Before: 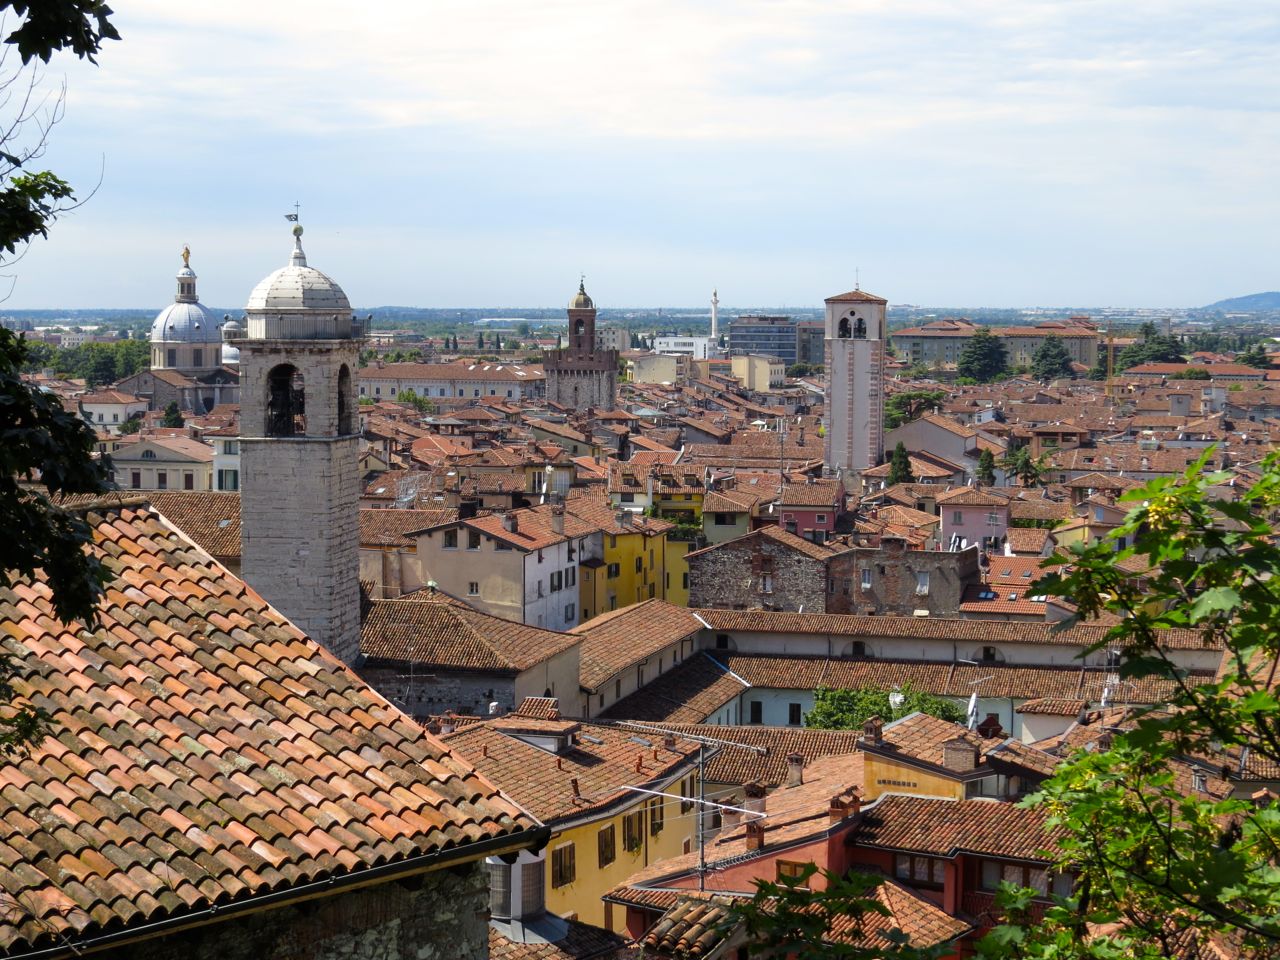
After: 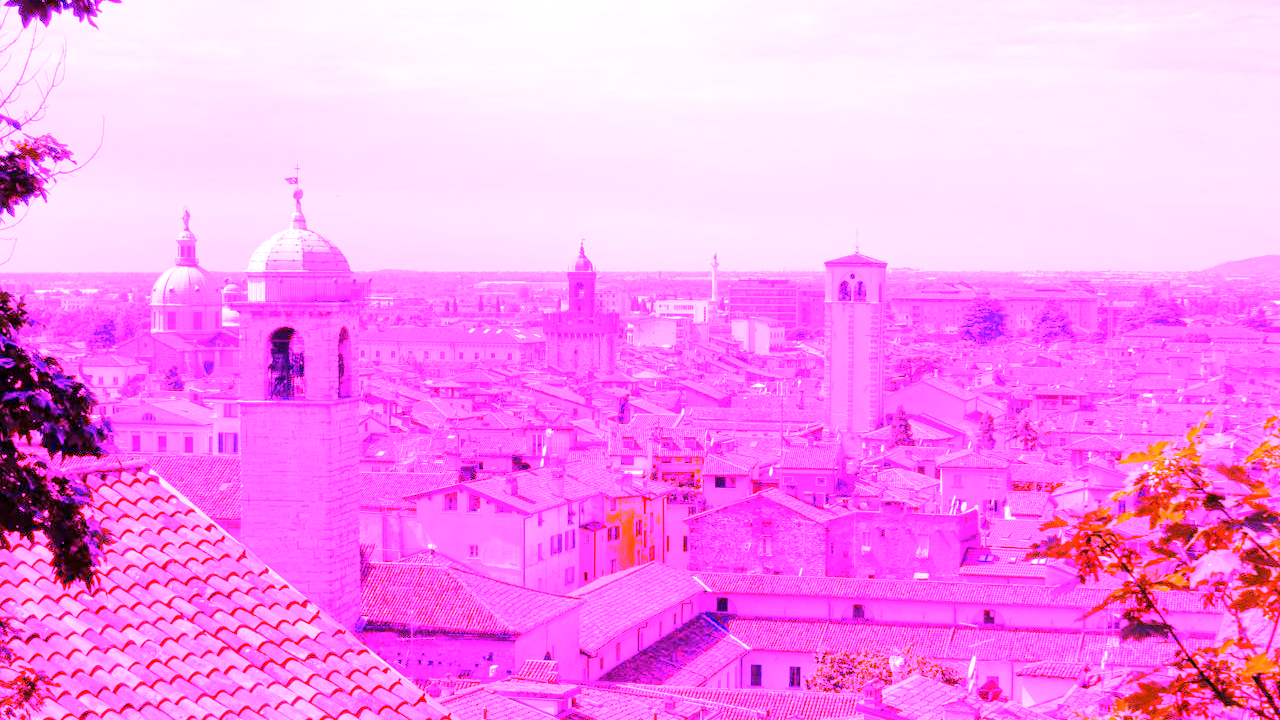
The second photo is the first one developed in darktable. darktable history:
white balance: red 8, blue 8
crop: top 3.857%, bottom 21.132%
